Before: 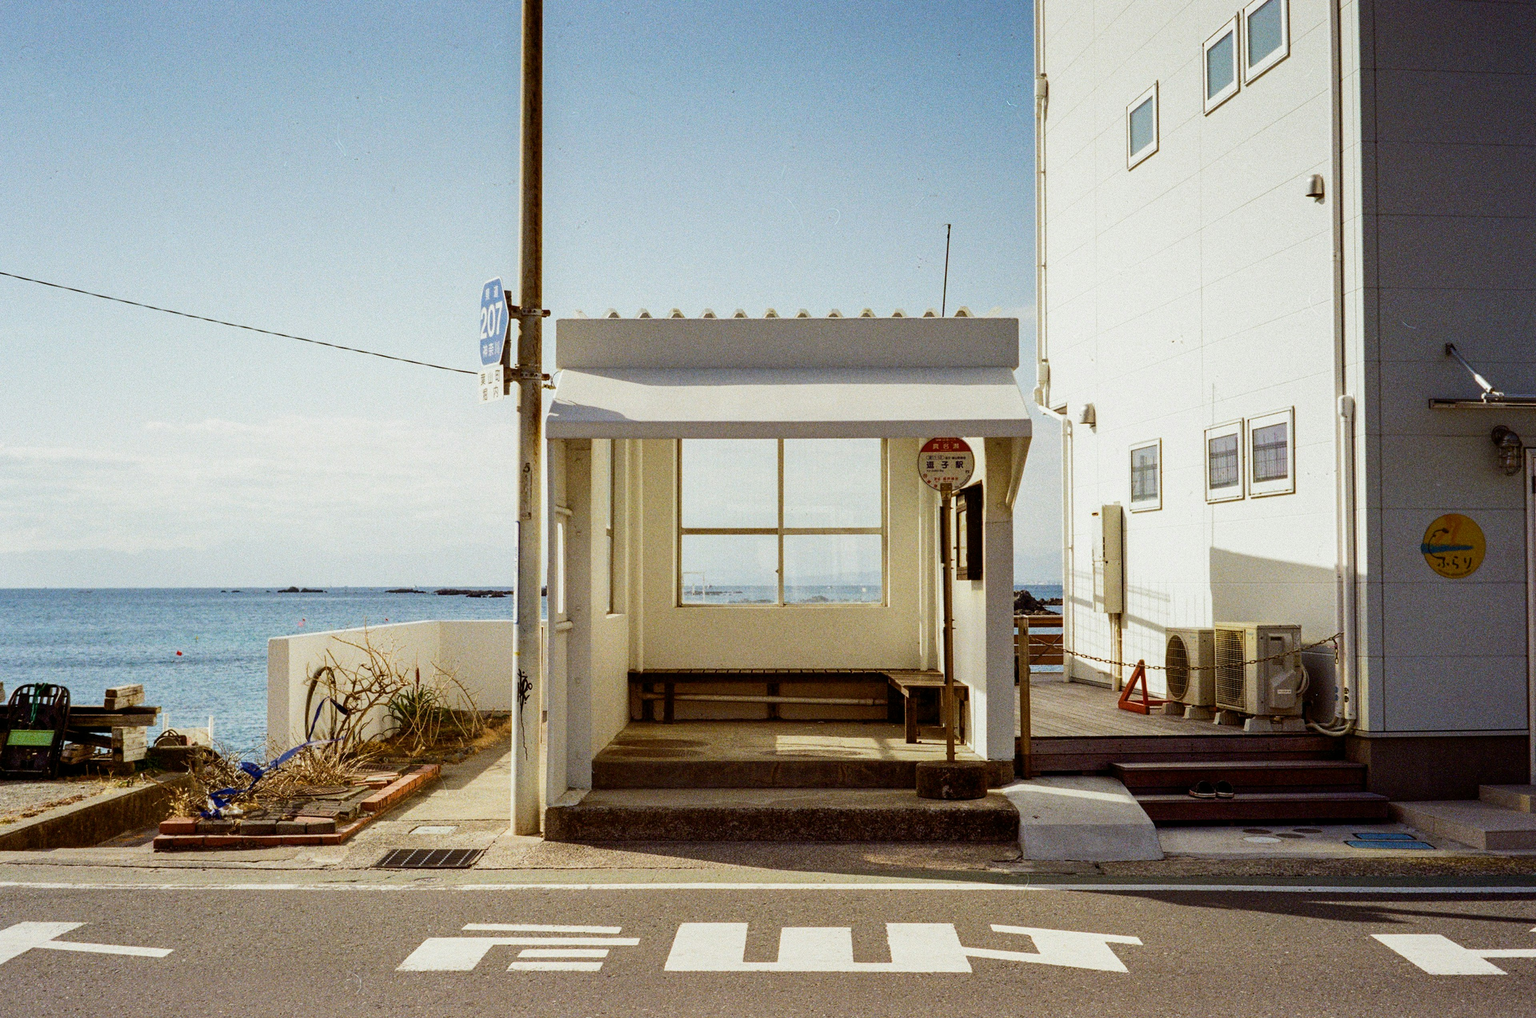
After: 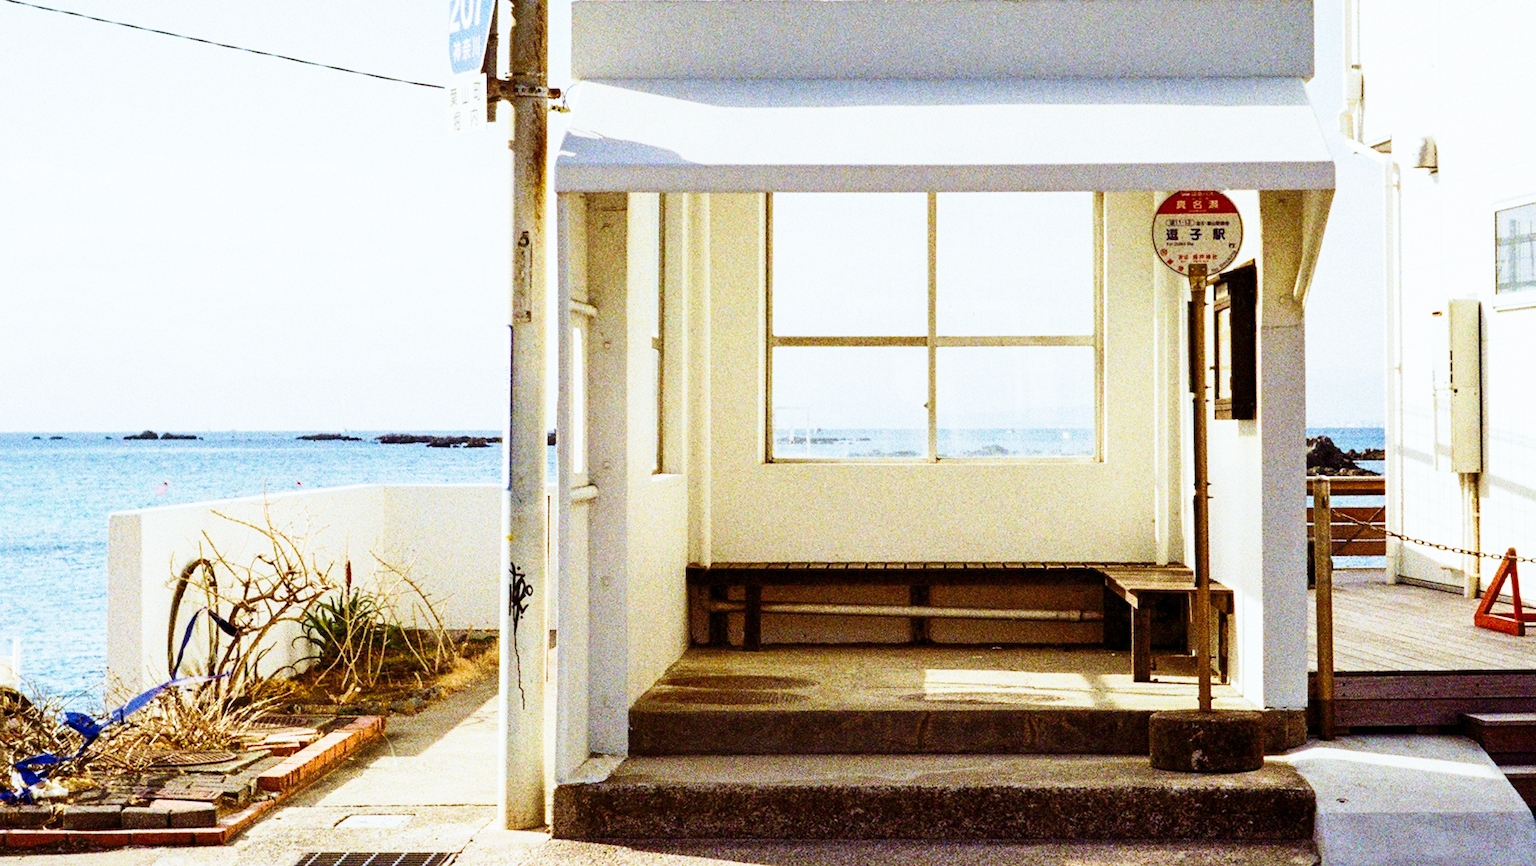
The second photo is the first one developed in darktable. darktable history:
base curve: curves: ch0 [(0, 0) (0.018, 0.026) (0.143, 0.37) (0.33, 0.731) (0.458, 0.853) (0.735, 0.965) (0.905, 0.986) (1, 1)], preserve colors none
crop: left 13.075%, top 31.35%, right 24.661%, bottom 15.659%
velvia: strength 21.1%
color calibration: gray › normalize channels true, x 0.37, y 0.382, temperature 4315.16 K, gamut compression 0.022
